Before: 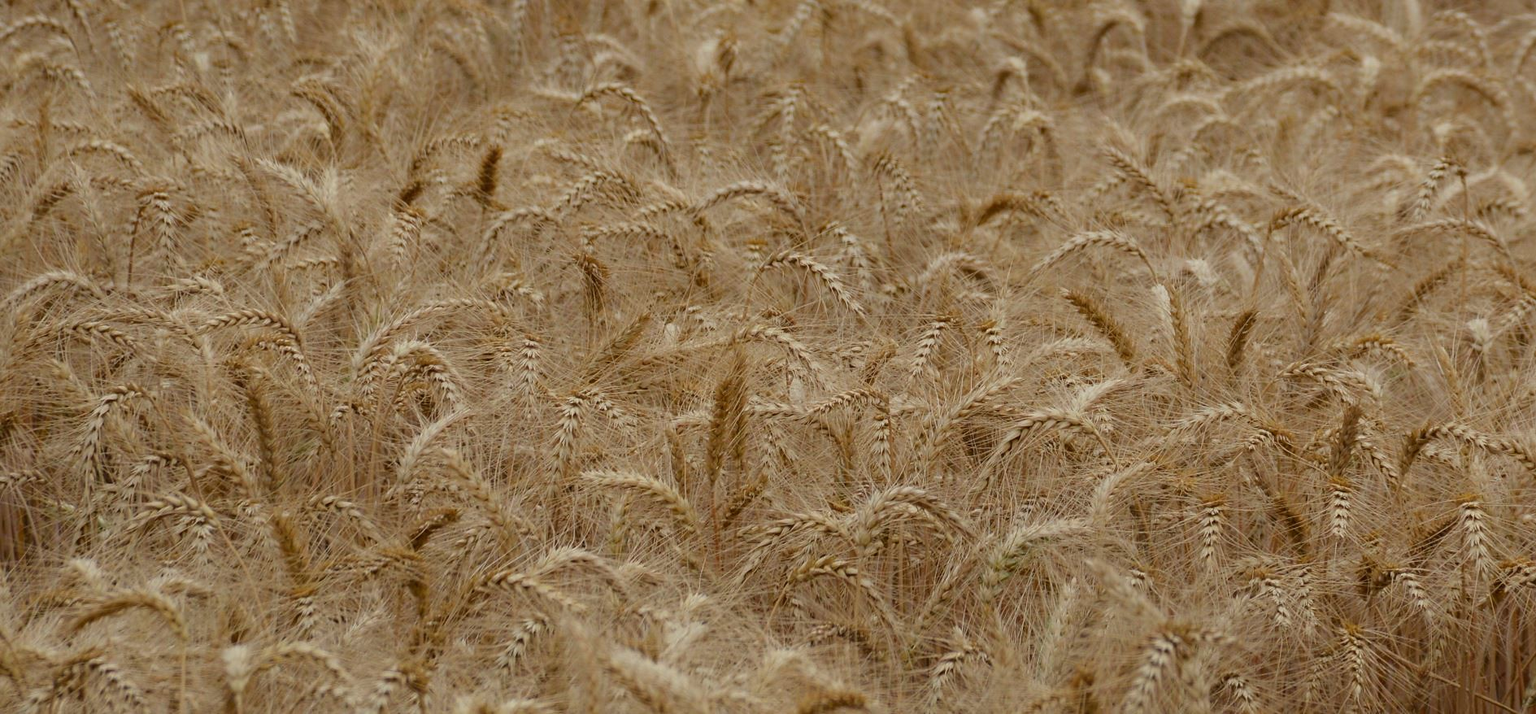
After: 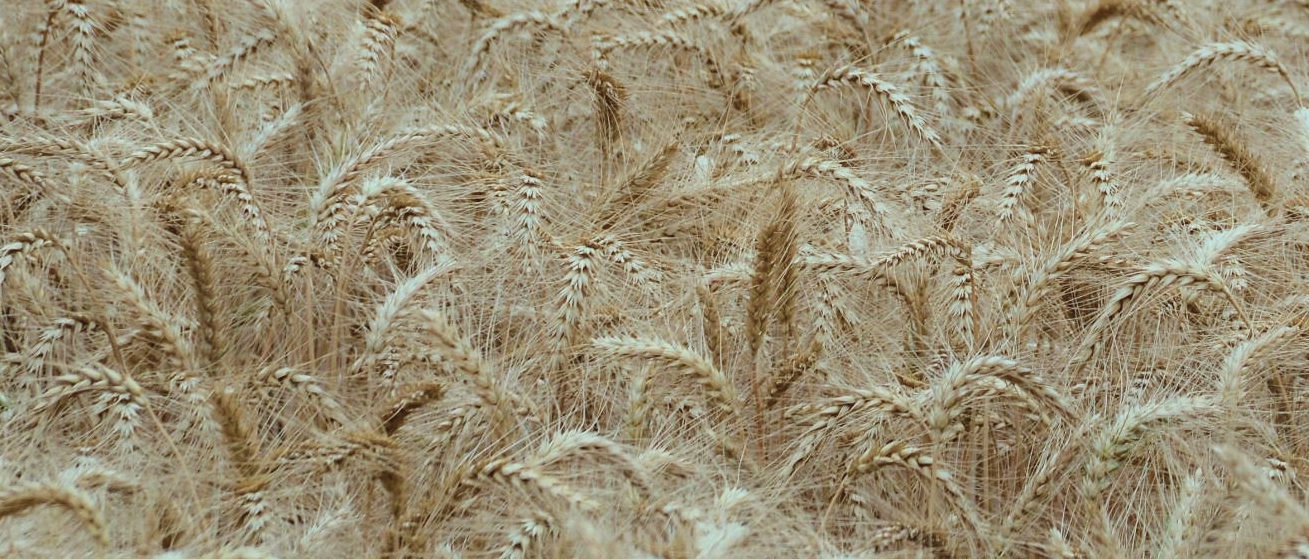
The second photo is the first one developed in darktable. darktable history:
crop: left 6.488%, top 27.668%, right 24.183%, bottom 8.656%
velvia: on, module defaults
color correction: highlights a* -12.64, highlights b* -18.1, saturation 0.7
contrast brightness saturation: contrast 0.2, brightness 0.16, saturation 0.22
